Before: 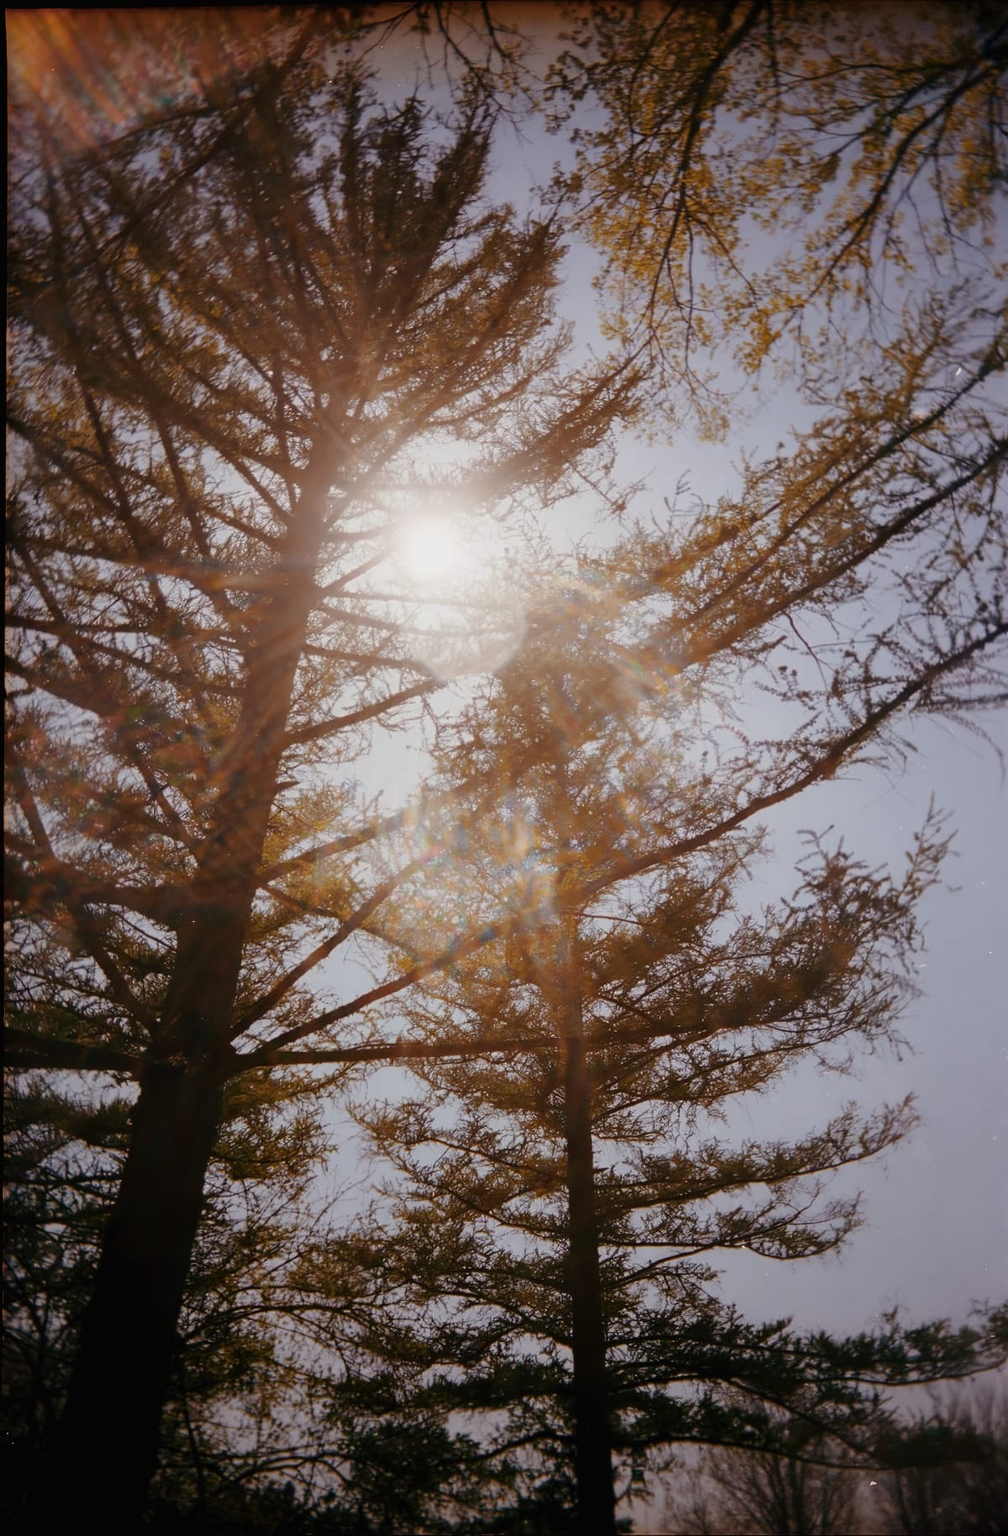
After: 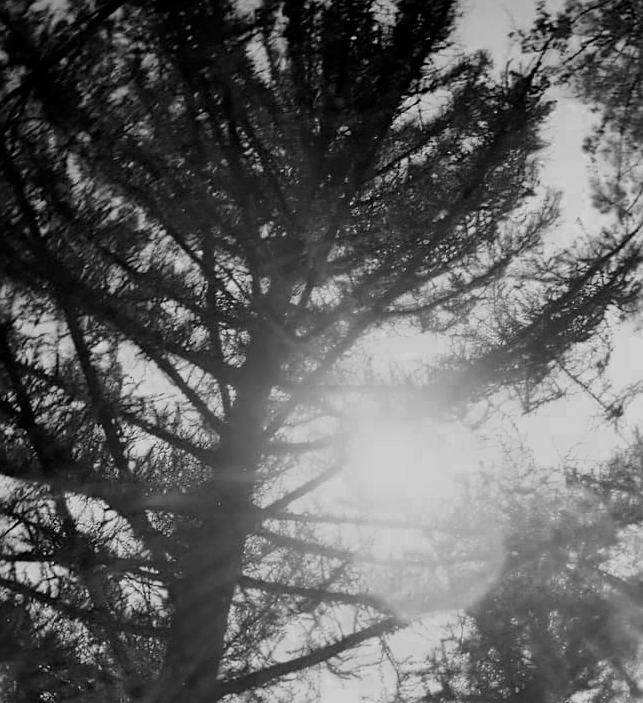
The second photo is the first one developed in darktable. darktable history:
color correction: highlights a* 11.27, highlights b* 11.76
crop: left 10.189%, top 10.483%, right 36.152%, bottom 51.009%
filmic rgb: black relative exposure -5.53 EV, white relative exposure 2.51 EV, target black luminance 0%, hardness 4.5, latitude 67.14%, contrast 1.468, shadows ↔ highlights balance -4.03%
contrast brightness saturation: contrast 0.09, saturation 0.267
exposure: exposure 0.257 EV, compensate exposure bias true, compensate highlight preservation false
sharpen: on, module defaults
color zones: curves: ch0 [(0.287, 0.048) (0.493, 0.484) (0.737, 0.816)]; ch1 [(0, 0) (0.143, 0) (0.286, 0) (0.429, 0) (0.571, 0) (0.714, 0) (0.857, 0)]
